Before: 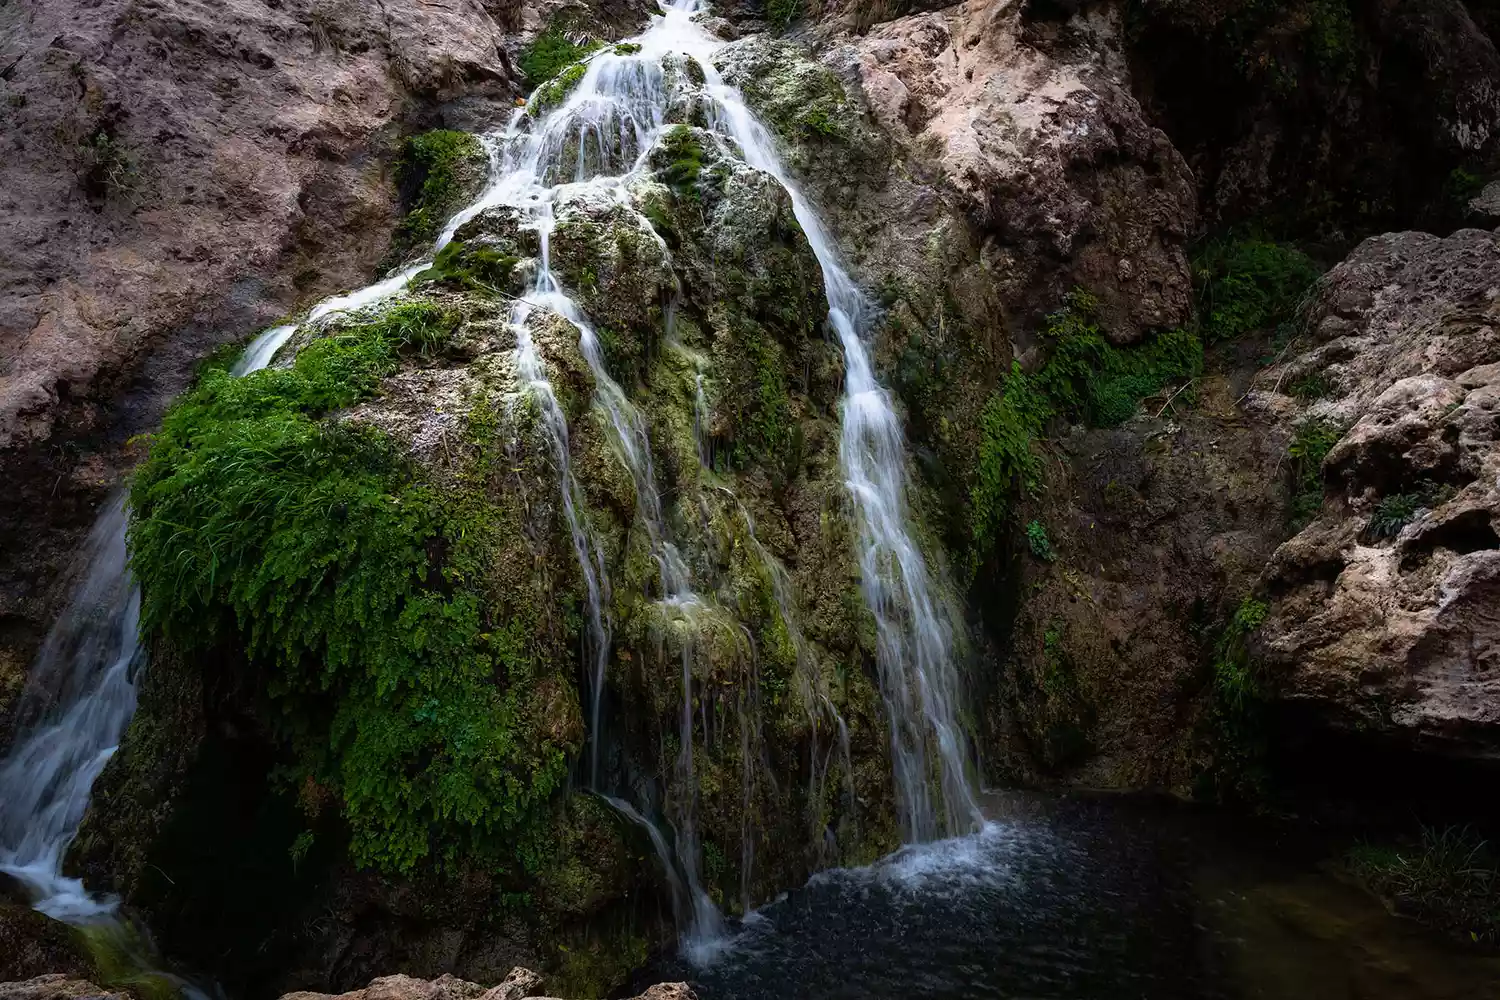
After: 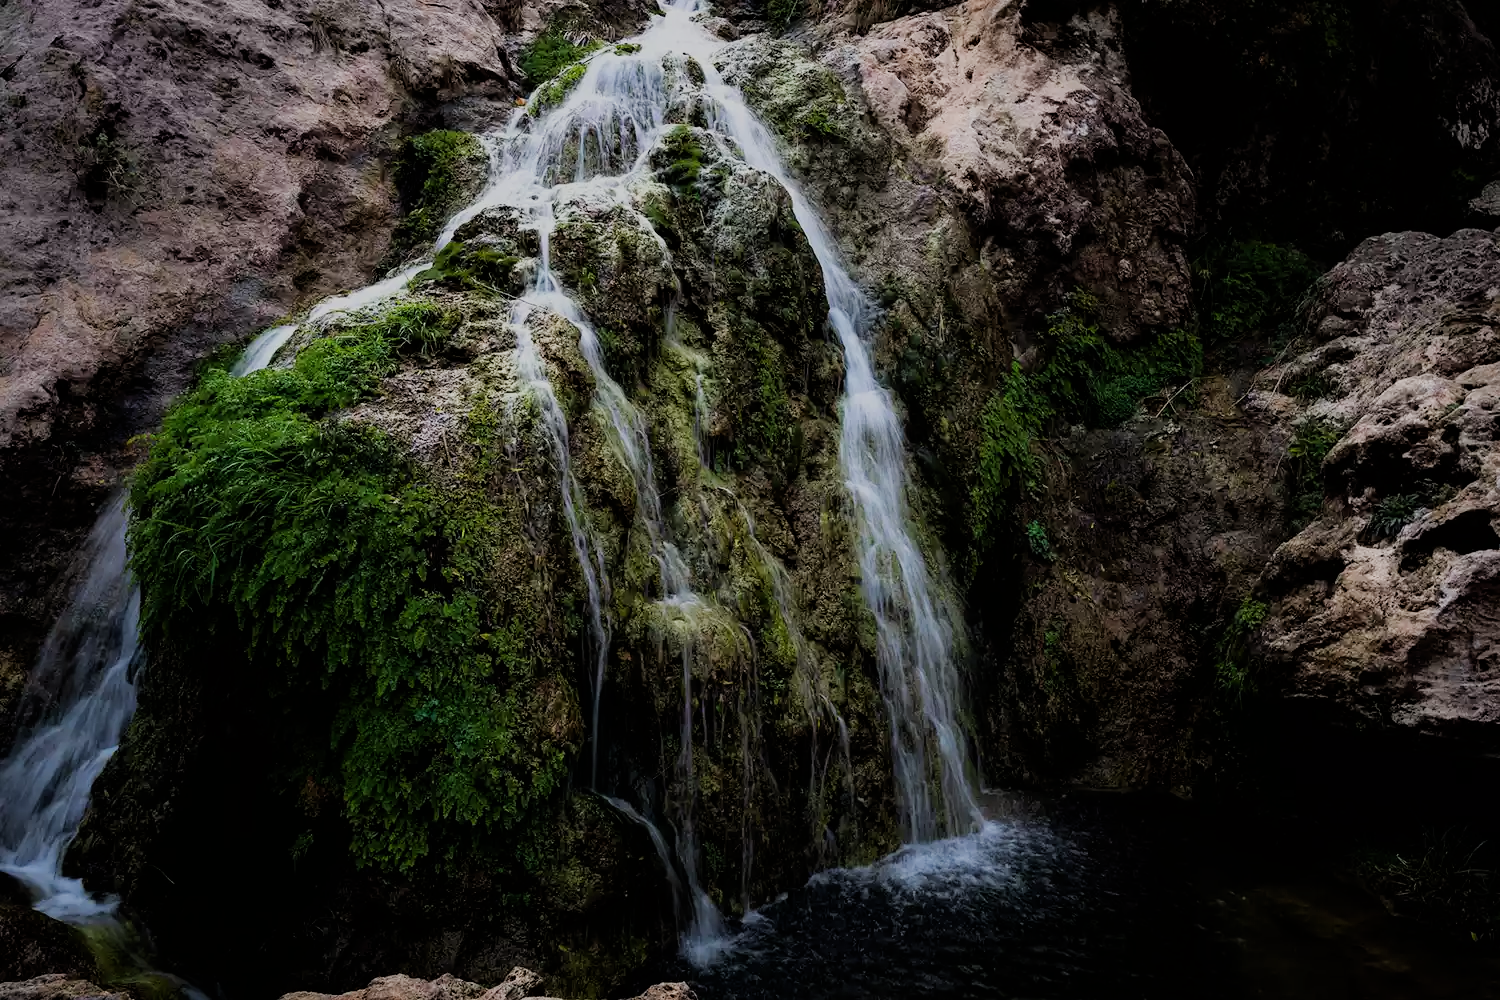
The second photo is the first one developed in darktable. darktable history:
filmic rgb: black relative exposure -6.93 EV, white relative exposure 5.68 EV, hardness 2.84
